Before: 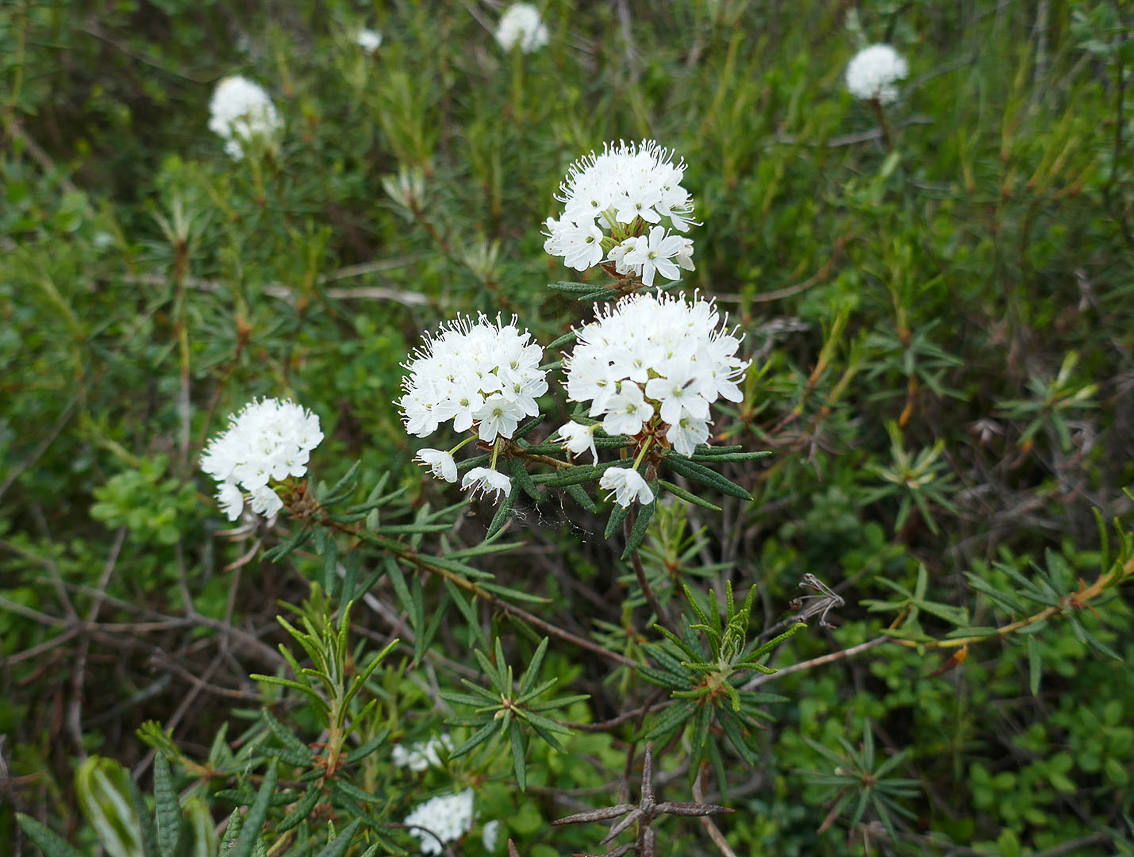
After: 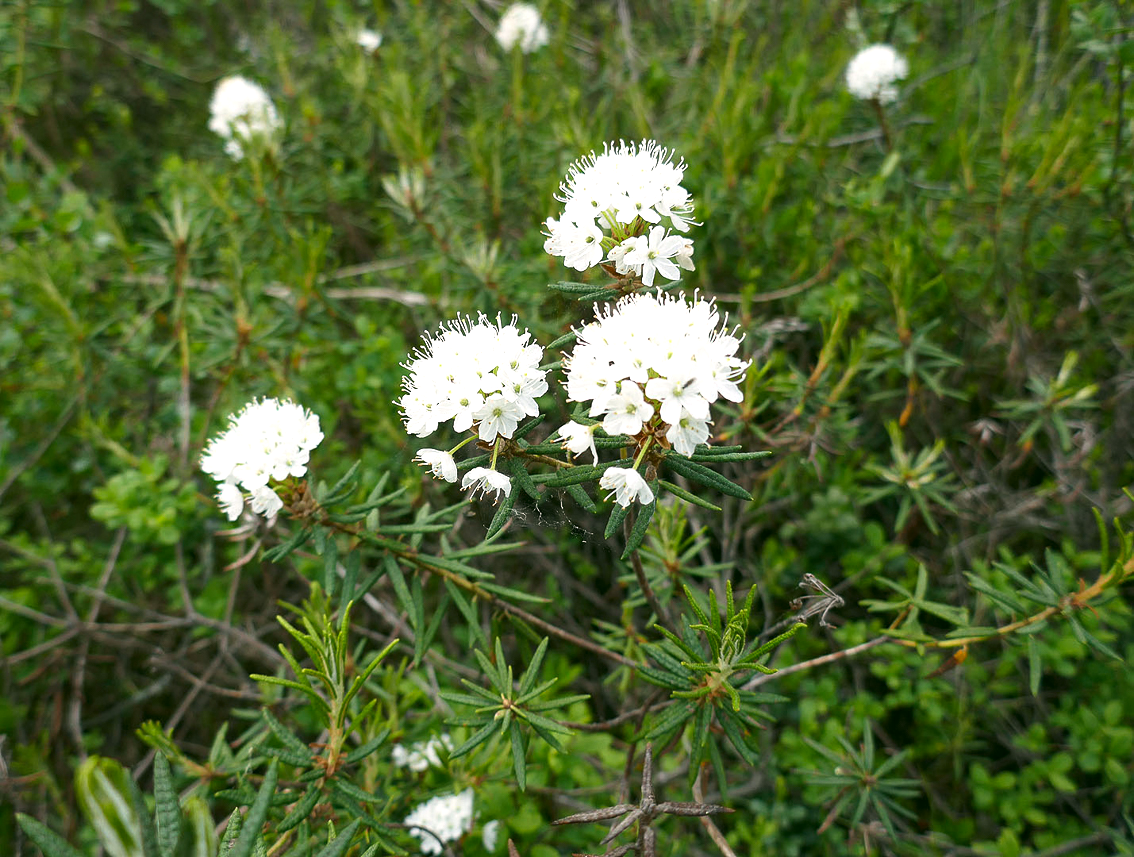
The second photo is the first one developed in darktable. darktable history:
color correction: highlights a* 4.02, highlights b* 4.98, shadows a* -7.55, shadows b* 4.98
exposure: exposure 0.426 EV, compensate highlight preservation false
